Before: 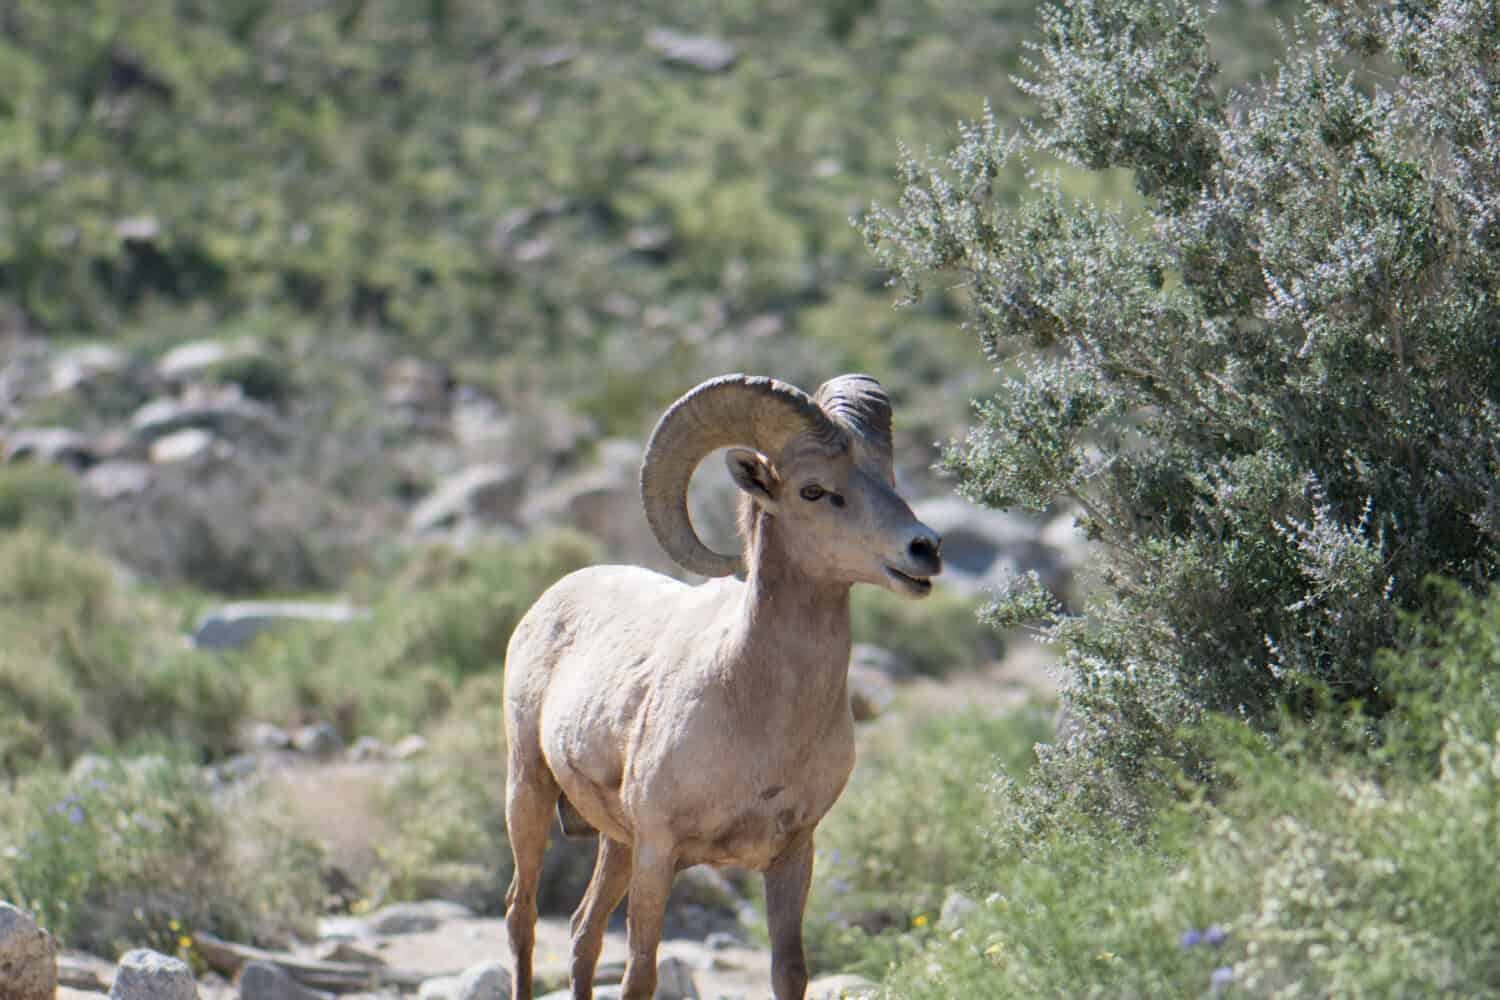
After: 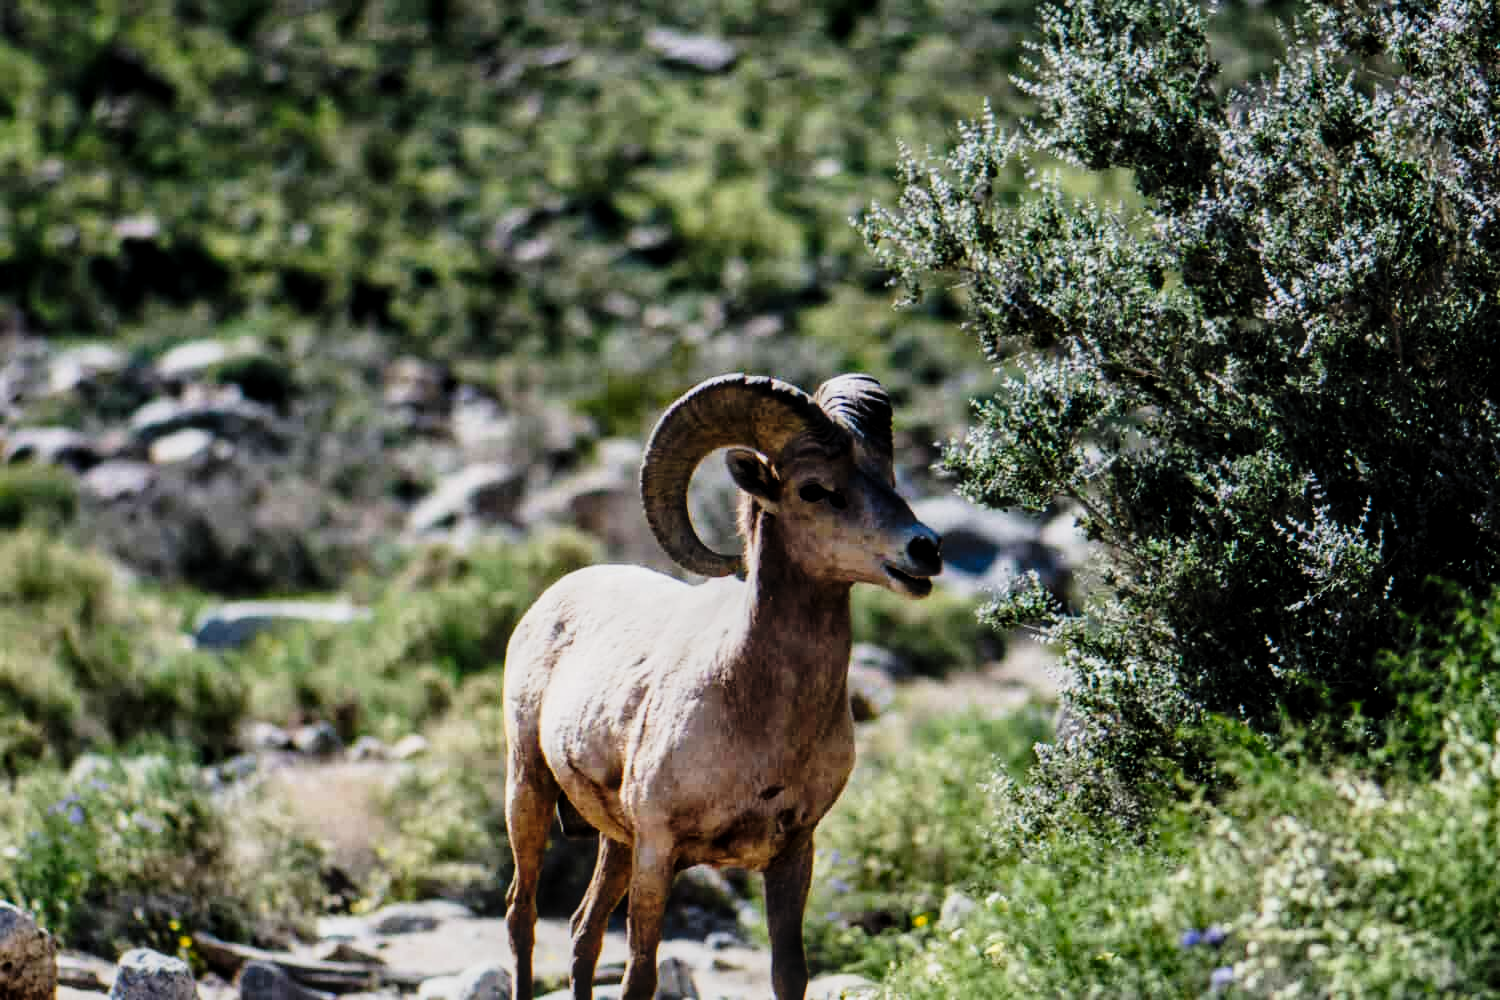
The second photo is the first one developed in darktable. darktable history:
tone curve: curves: ch0 [(0, 0.014) (0.17, 0.099) (0.398, 0.423) (0.725, 0.828) (0.872, 0.918) (1, 0.981)]; ch1 [(0, 0) (0.402, 0.36) (0.489, 0.491) (0.5, 0.503) (0.515, 0.52) (0.545, 0.572) (0.615, 0.662) (0.701, 0.725) (1, 1)]; ch2 [(0, 0) (0.42, 0.458) (0.485, 0.499) (0.503, 0.503) (0.531, 0.542) (0.561, 0.594) (0.644, 0.694) (0.717, 0.753) (1, 0.991)], preserve colors none
local contrast: detail 130%
filmic rgb: black relative exposure -5.12 EV, white relative exposure 3.53 EV, hardness 3.18, contrast 1.189, highlights saturation mix -49.49%, color science v6 (2022)
contrast brightness saturation: contrast 0.099, brightness -0.261, saturation 0.142
